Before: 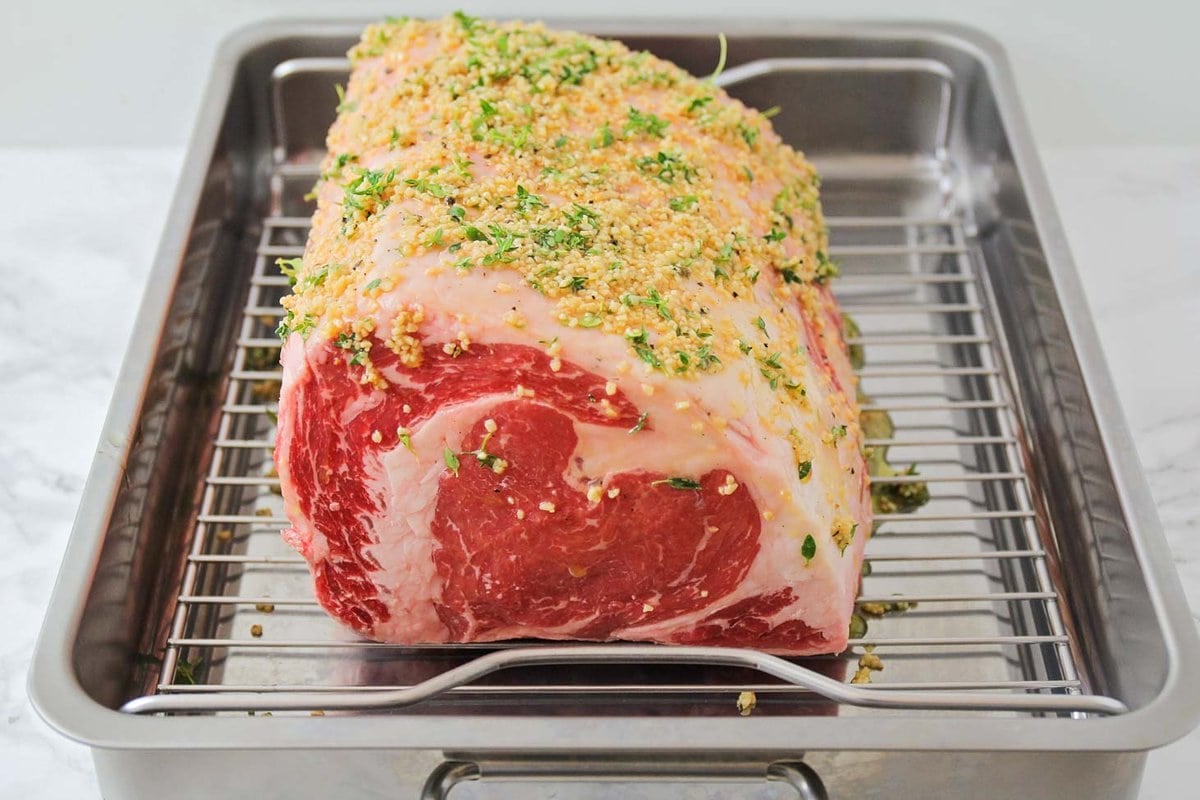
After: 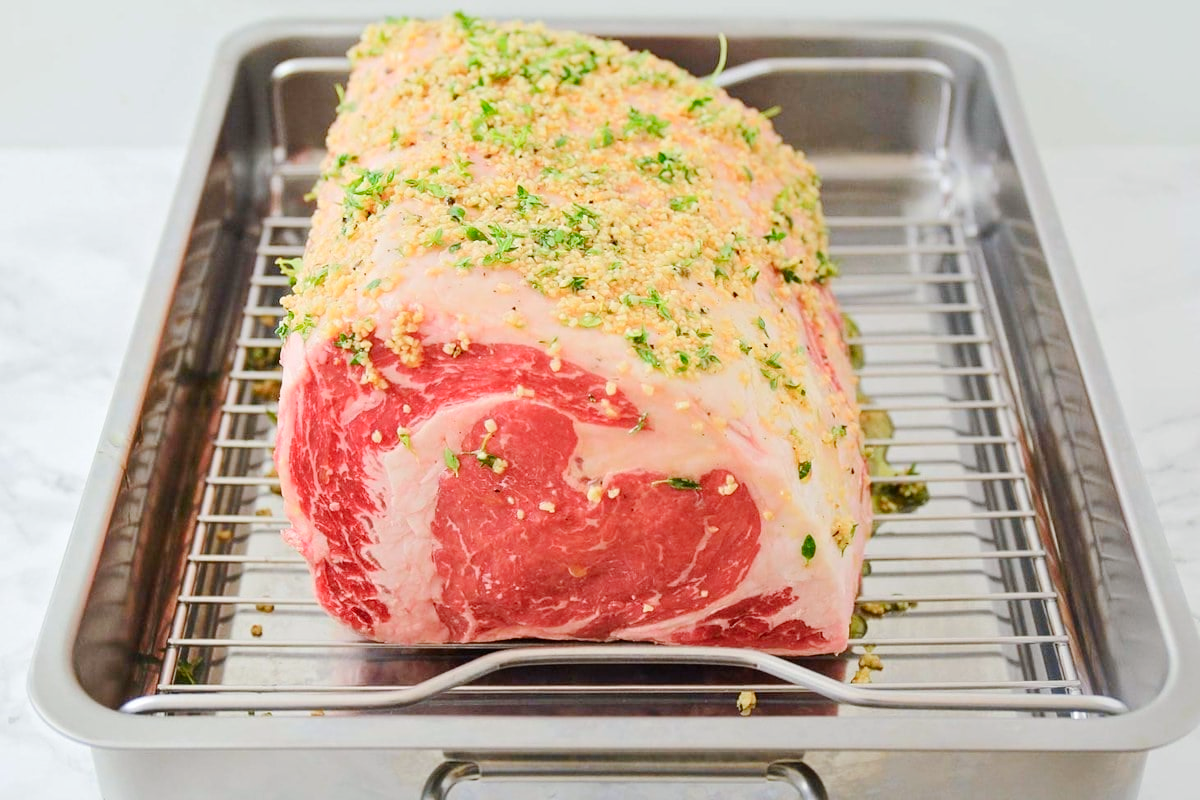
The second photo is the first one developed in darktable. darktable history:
tone curve: curves: ch0 [(0, 0) (0.003, 0.004) (0.011, 0.015) (0.025, 0.033) (0.044, 0.059) (0.069, 0.092) (0.1, 0.132) (0.136, 0.18) (0.177, 0.235) (0.224, 0.297) (0.277, 0.366) (0.335, 0.44) (0.399, 0.52) (0.468, 0.594) (0.543, 0.661) (0.623, 0.727) (0.709, 0.79) (0.801, 0.86) (0.898, 0.928) (1, 1)], preserve colors none
color look up table: target L [64.97, 46.35, 33.2, 100, 80.68, 72.92, 63.12, 57.65, 51.81, 42.94, 45.47, 38.37, 26.65, 71.02, 58.89, 50.52, 49.2, 35.4, 24.54, 24.98, 63.44, 48.11, 42.58, 27, 0 ×25], target a [-24.6, -38.53, -10.8, -0.001, 0.177, 3.198, 21.29, 21.46, 43.2, -0.174, 54.79, 56.38, 15.88, -0.286, -0.182, 8.698, 54.64, 11.02, 26.46, 21.97, -29.77, -20.03, -2.396, -0.413, 0 ×25], target b [61.2, 37.51, 26.99, 0.009, 1.384, 77.1, 65.37, 18.25, 51.87, 0.146, 16.42, 28.52, 19.18, -1.17, -1.402, -33.1, -16.44, -66, -21.38, -69.74, -6.836, -45.04, -35.67, -1.009, 0 ×25], num patches 24
